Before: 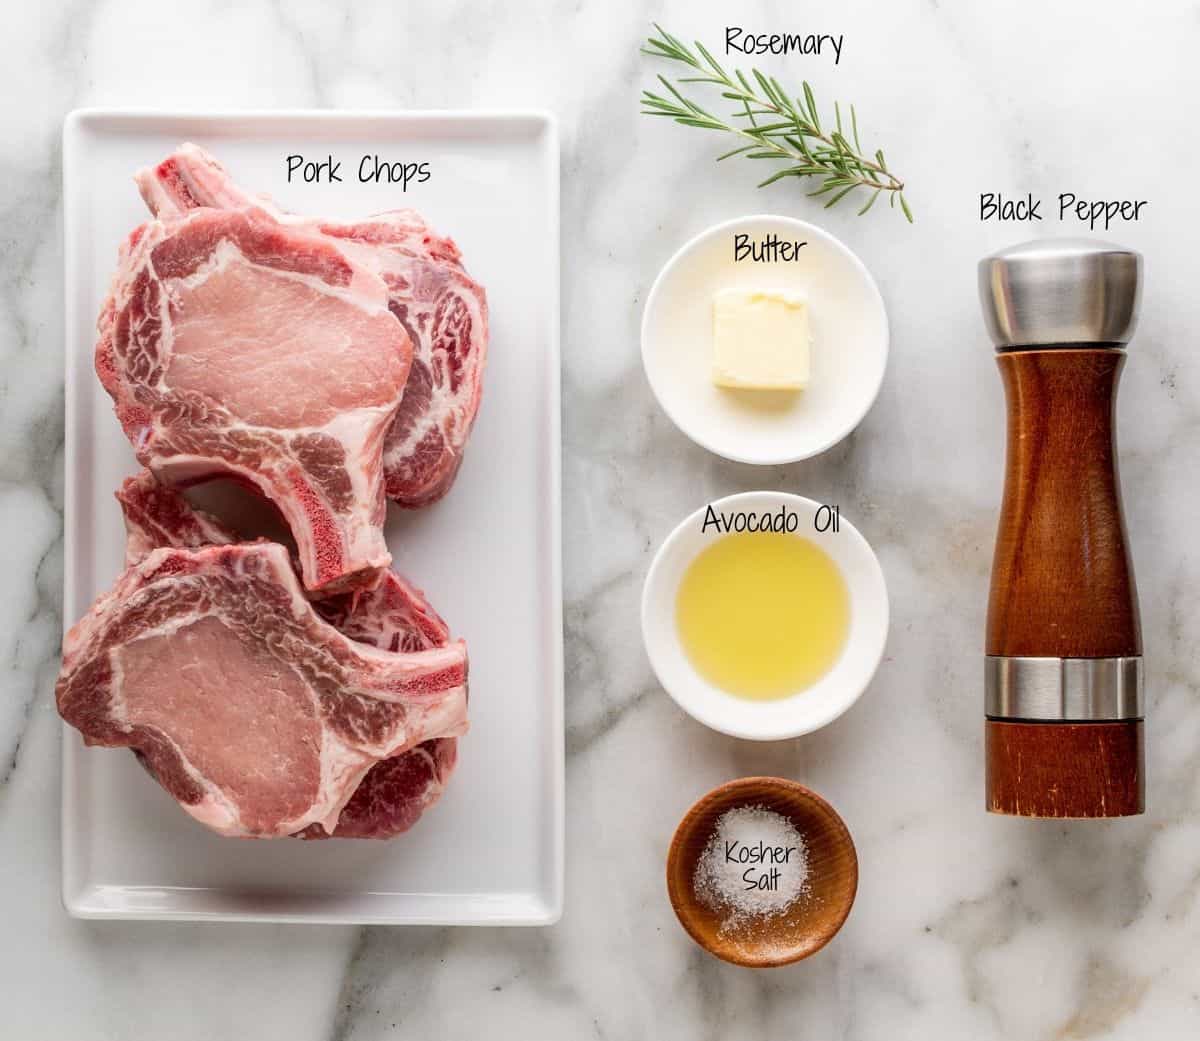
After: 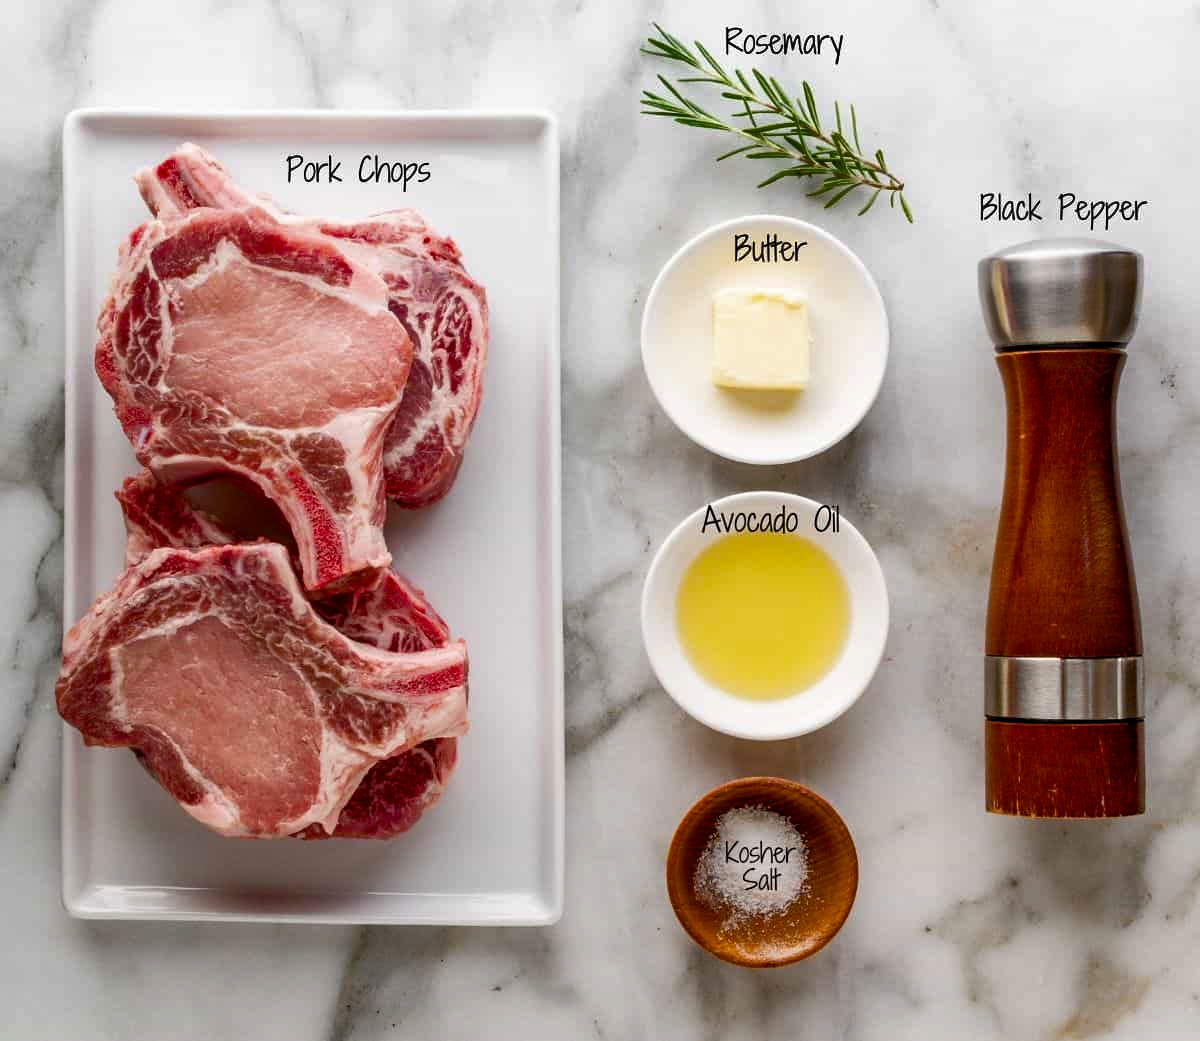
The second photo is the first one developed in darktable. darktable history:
color balance rgb: perceptual saturation grading › global saturation 15.753%, perceptual saturation grading › highlights -19.423%, perceptual saturation grading › shadows 19.366%, global vibrance 9.222%
shadows and highlights: radius 336.11, shadows 28.26, soften with gaussian
haze removal: compatibility mode true, adaptive false
